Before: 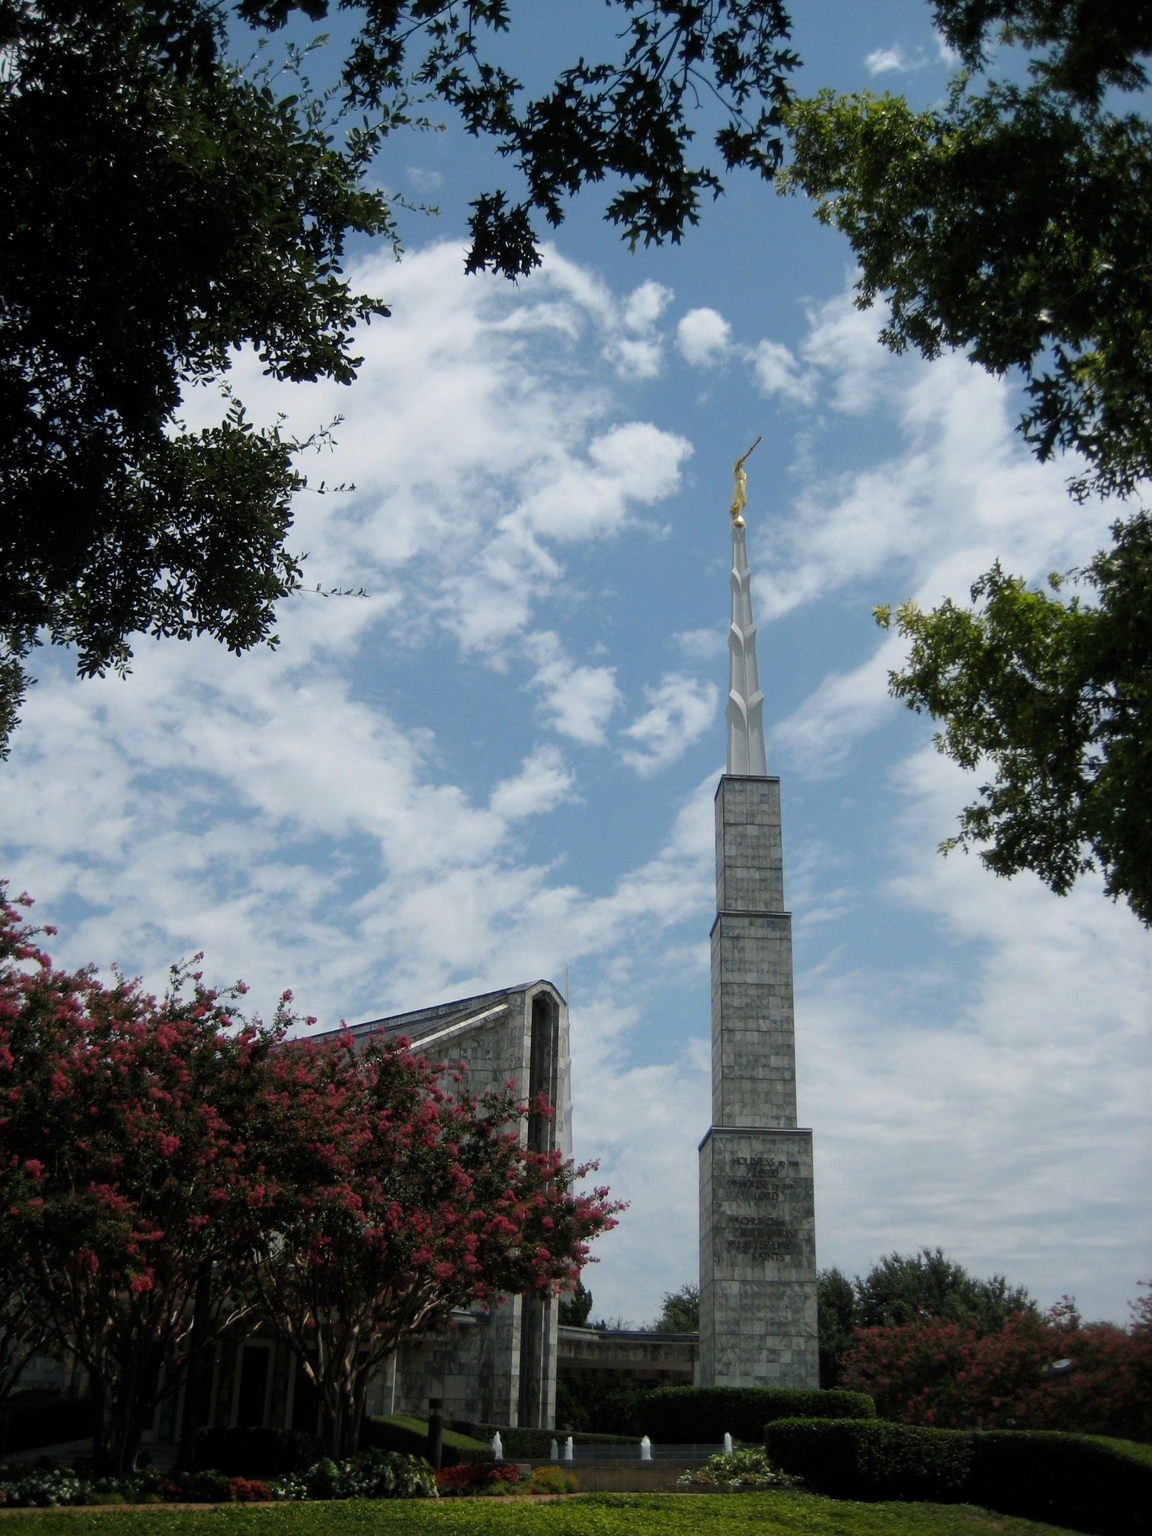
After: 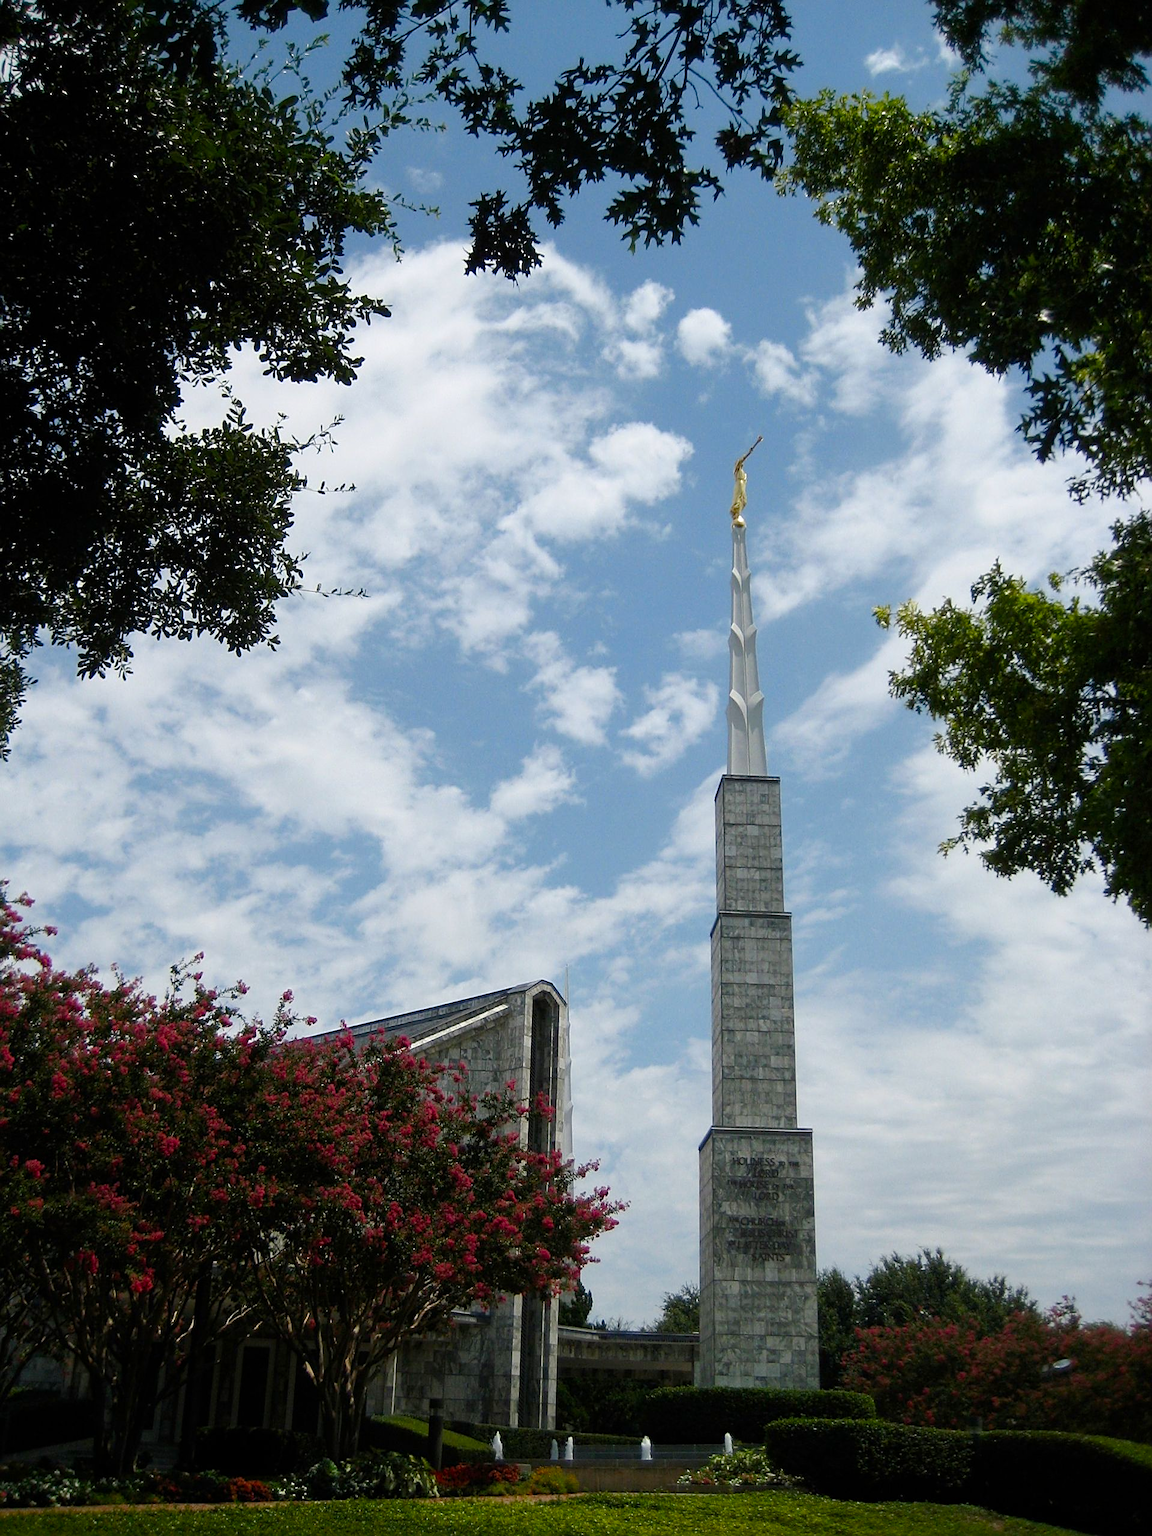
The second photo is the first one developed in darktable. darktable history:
sharpen: on, module defaults
levels: levels [0, 0.476, 0.951]
contrast brightness saturation: contrast 0.074
color balance rgb: highlights gain › chroma 0.215%, highlights gain › hue 331.85°, perceptual saturation grading › global saturation 14.248%, perceptual saturation grading › highlights -25.451%, perceptual saturation grading › shadows 29.623%
